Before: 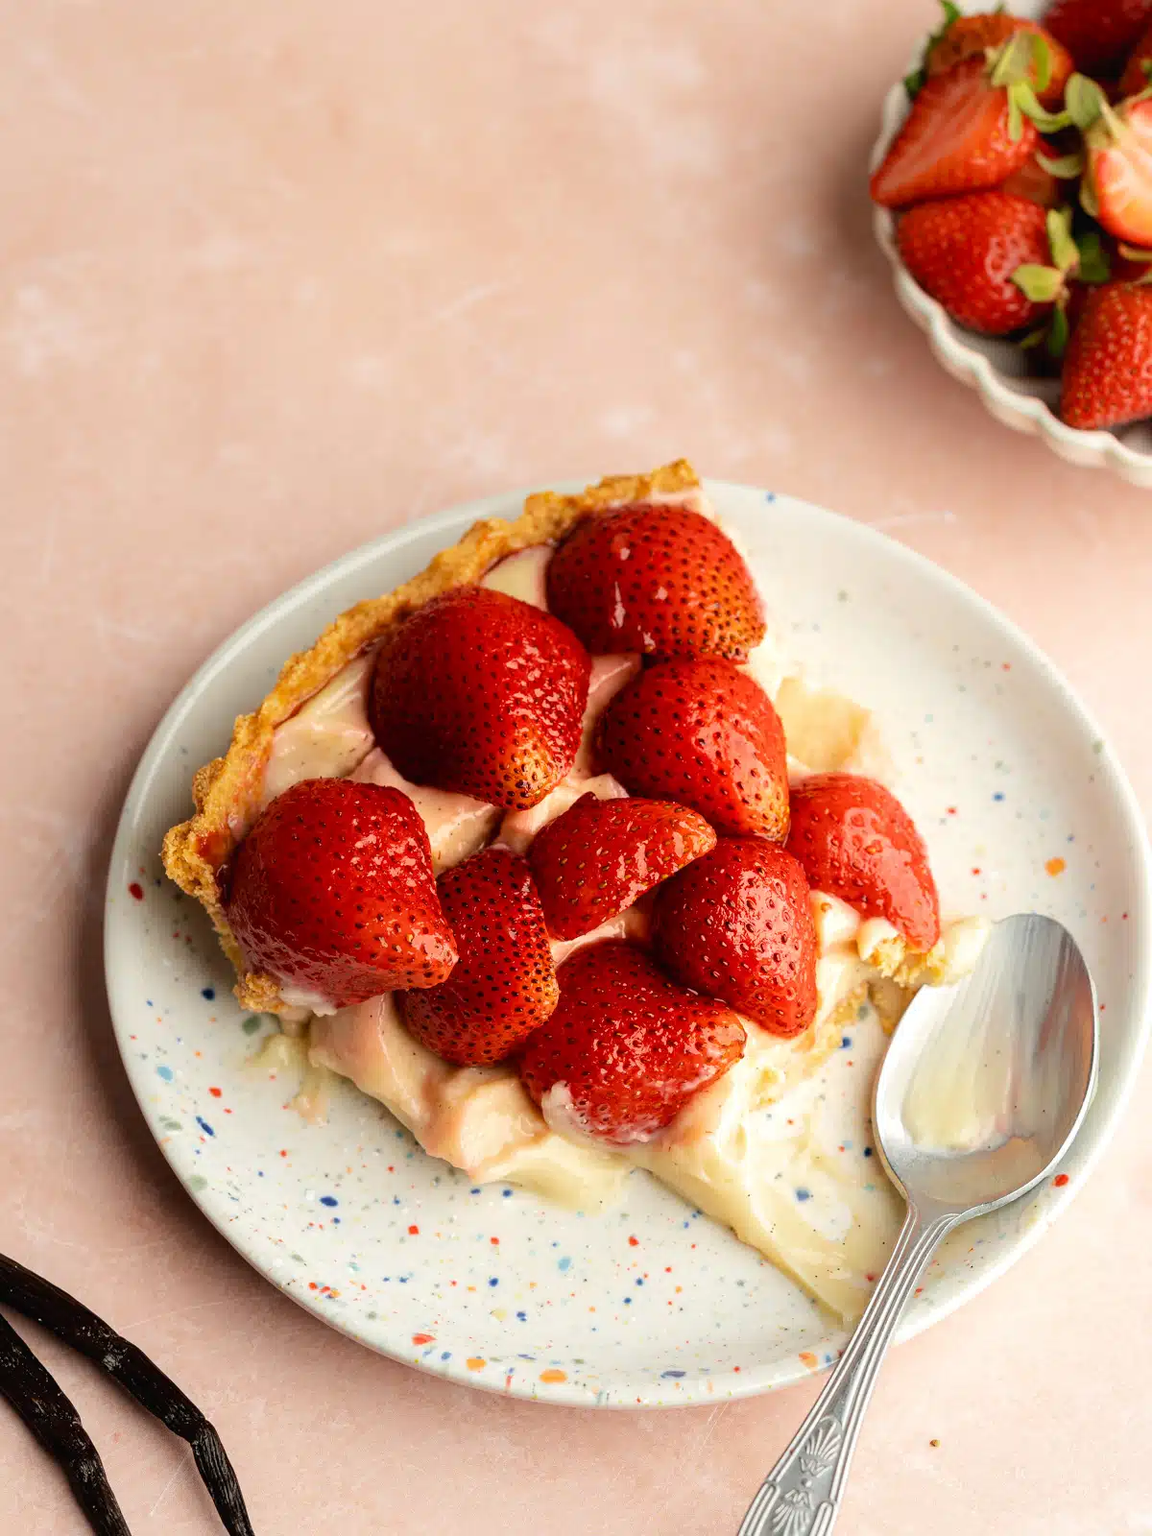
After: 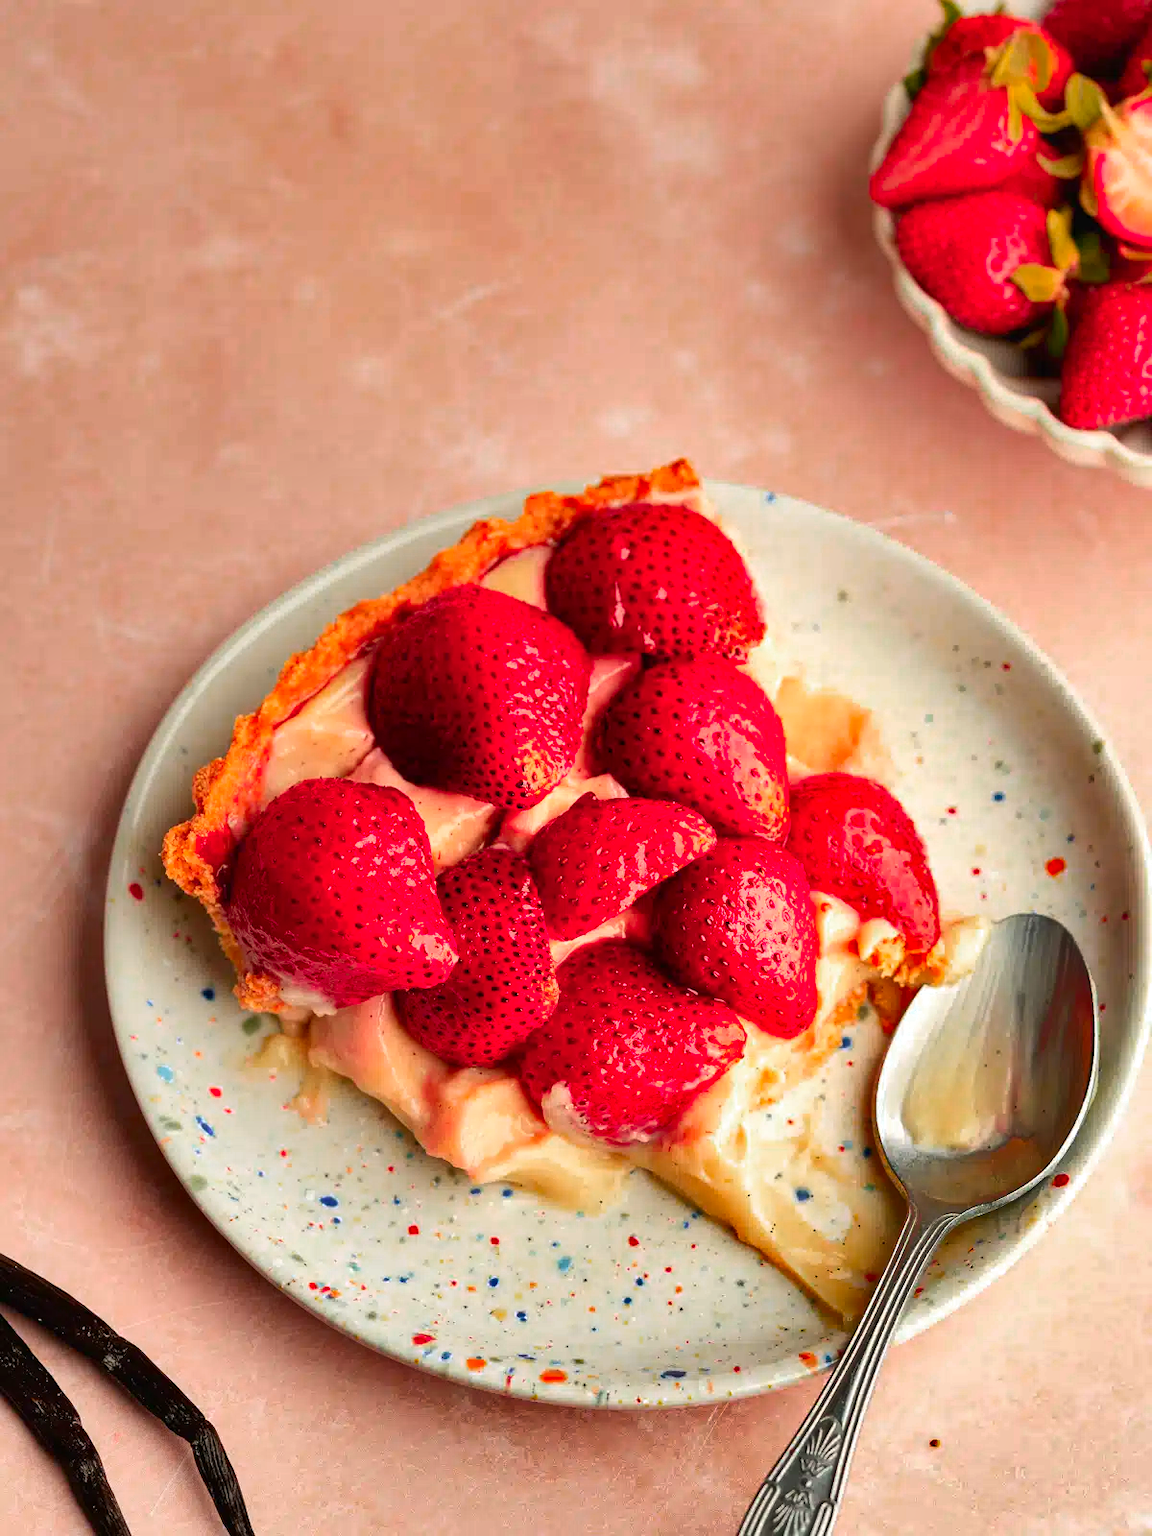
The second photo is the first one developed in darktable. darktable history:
color zones: curves: ch0 [(0.473, 0.374) (0.742, 0.784)]; ch1 [(0.354, 0.737) (0.742, 0.705)]; ch2 [(0.318, 0.421) (0.758, 0.532)]
shadows and highlights: white point adjustment 0.1, highlights -70, soften with gaussian
